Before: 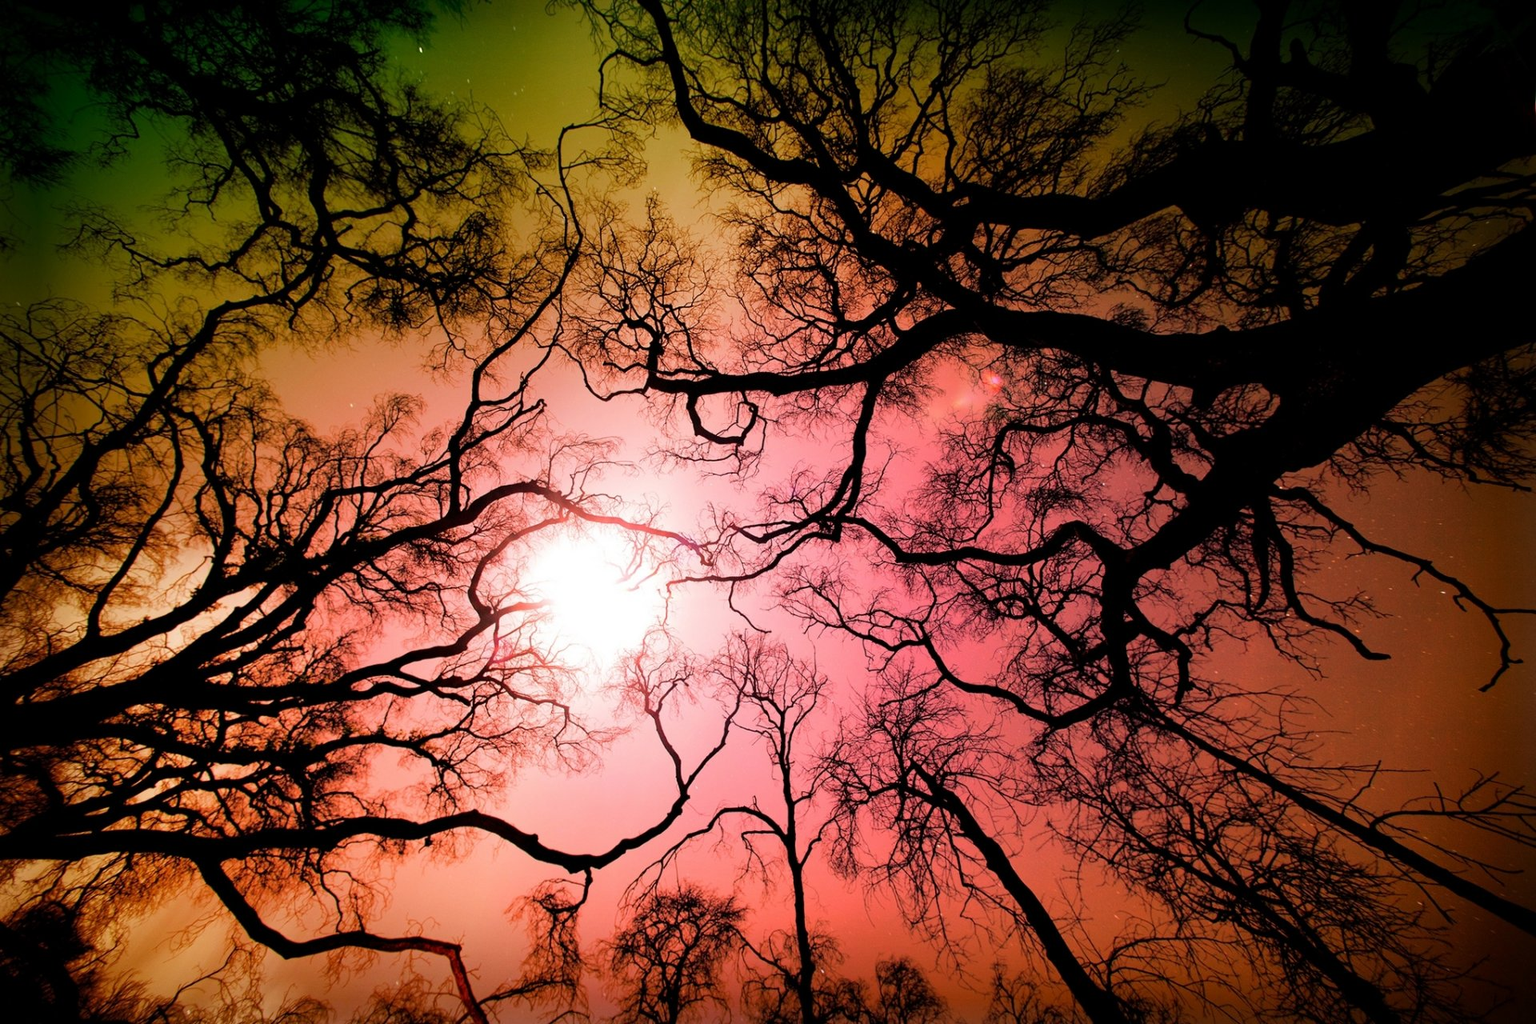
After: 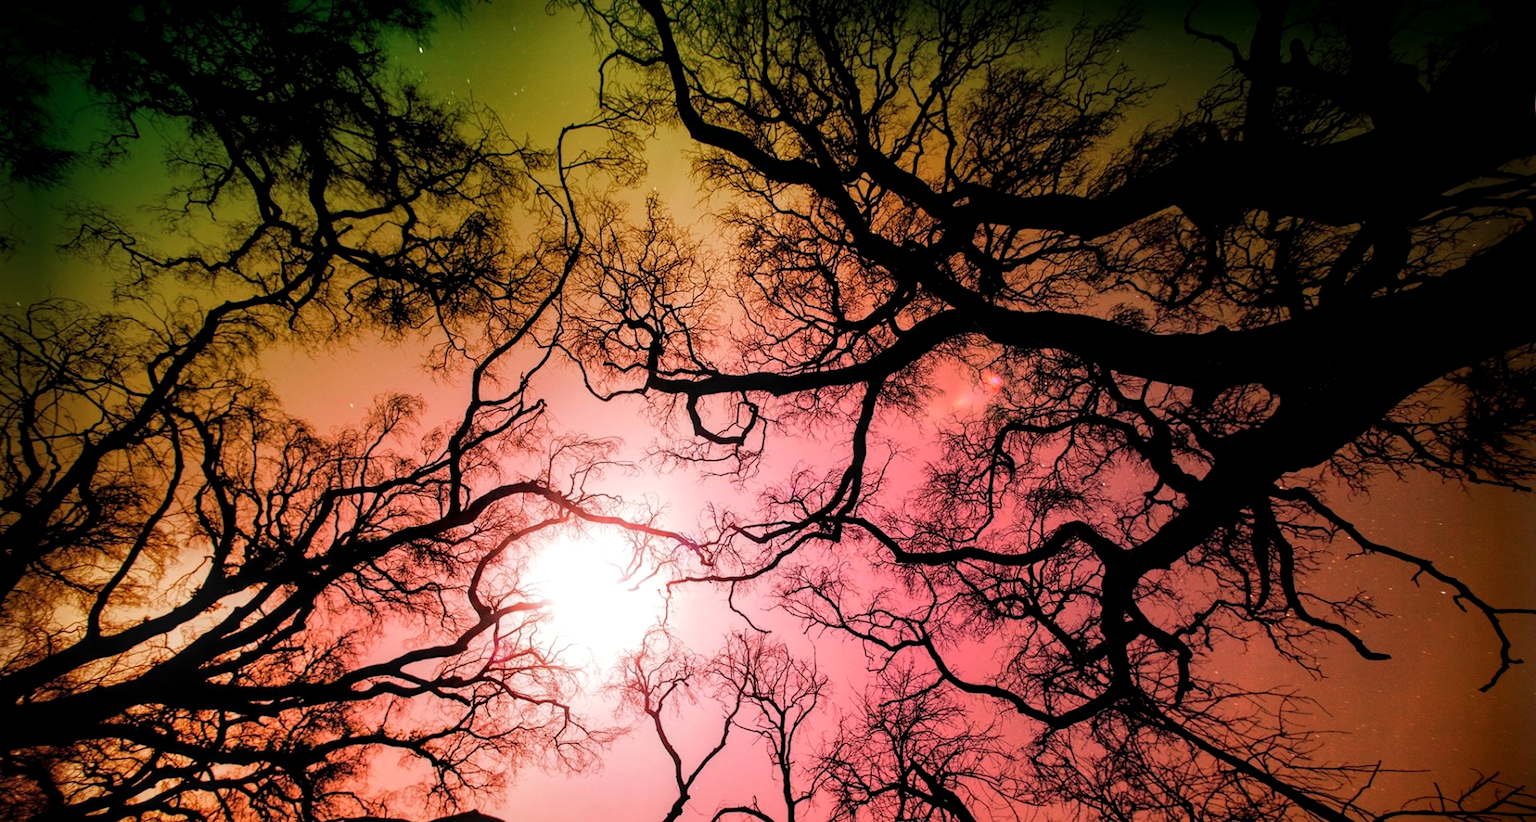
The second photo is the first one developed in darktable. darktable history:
local contrast: detail 130%
crop: bottom 19.644%
